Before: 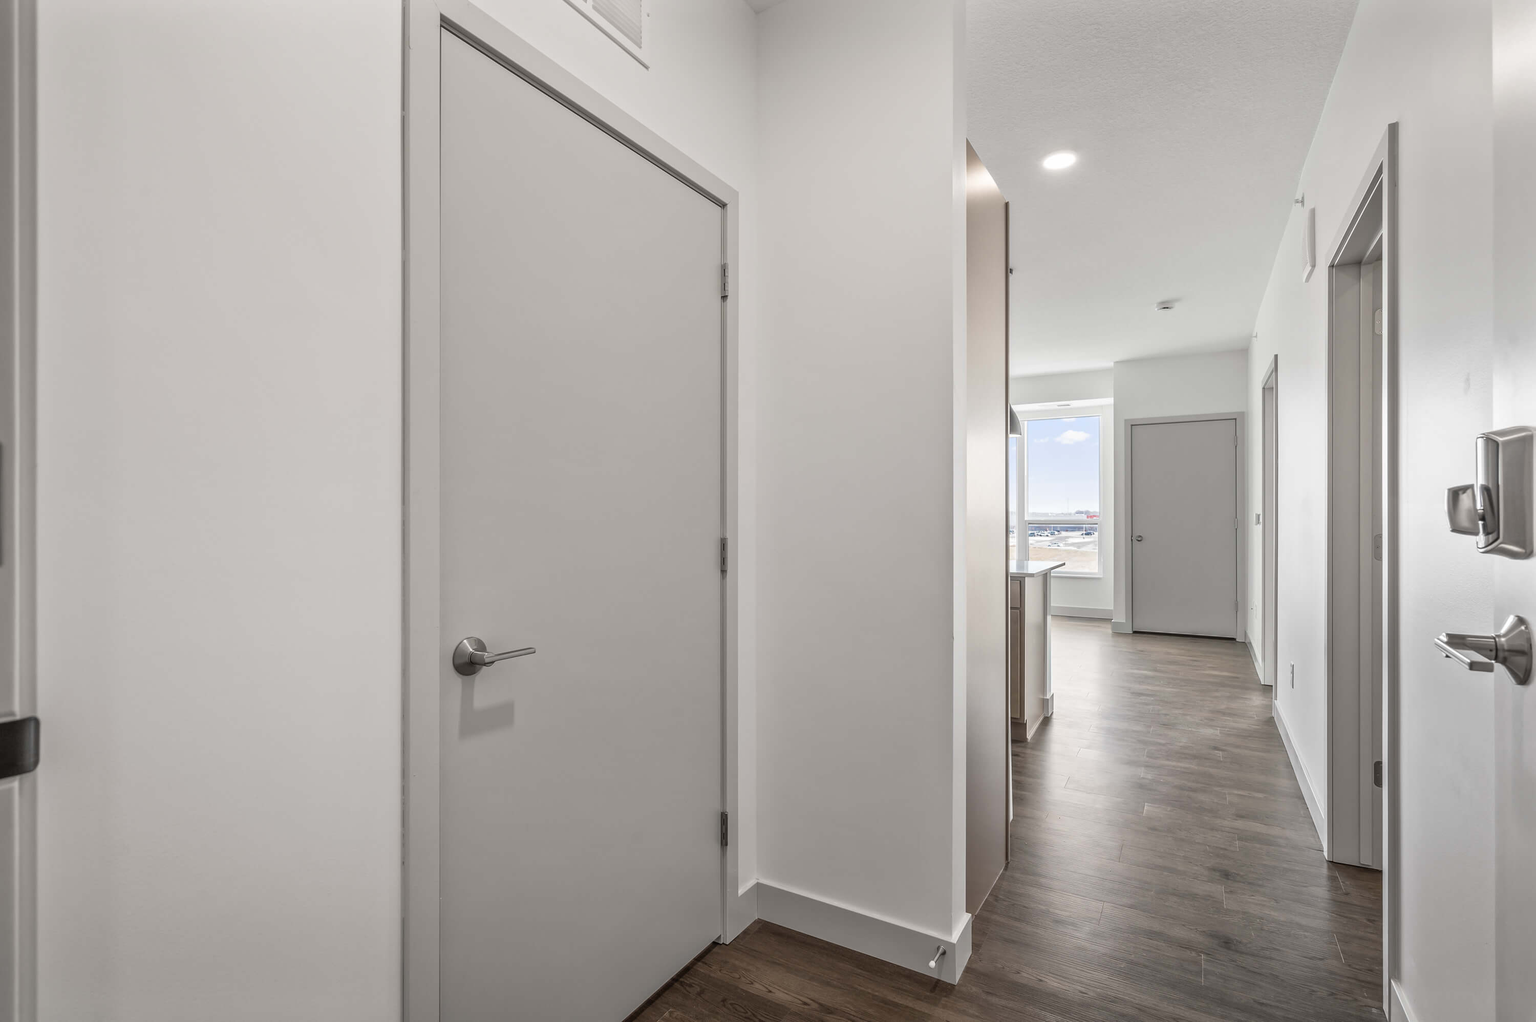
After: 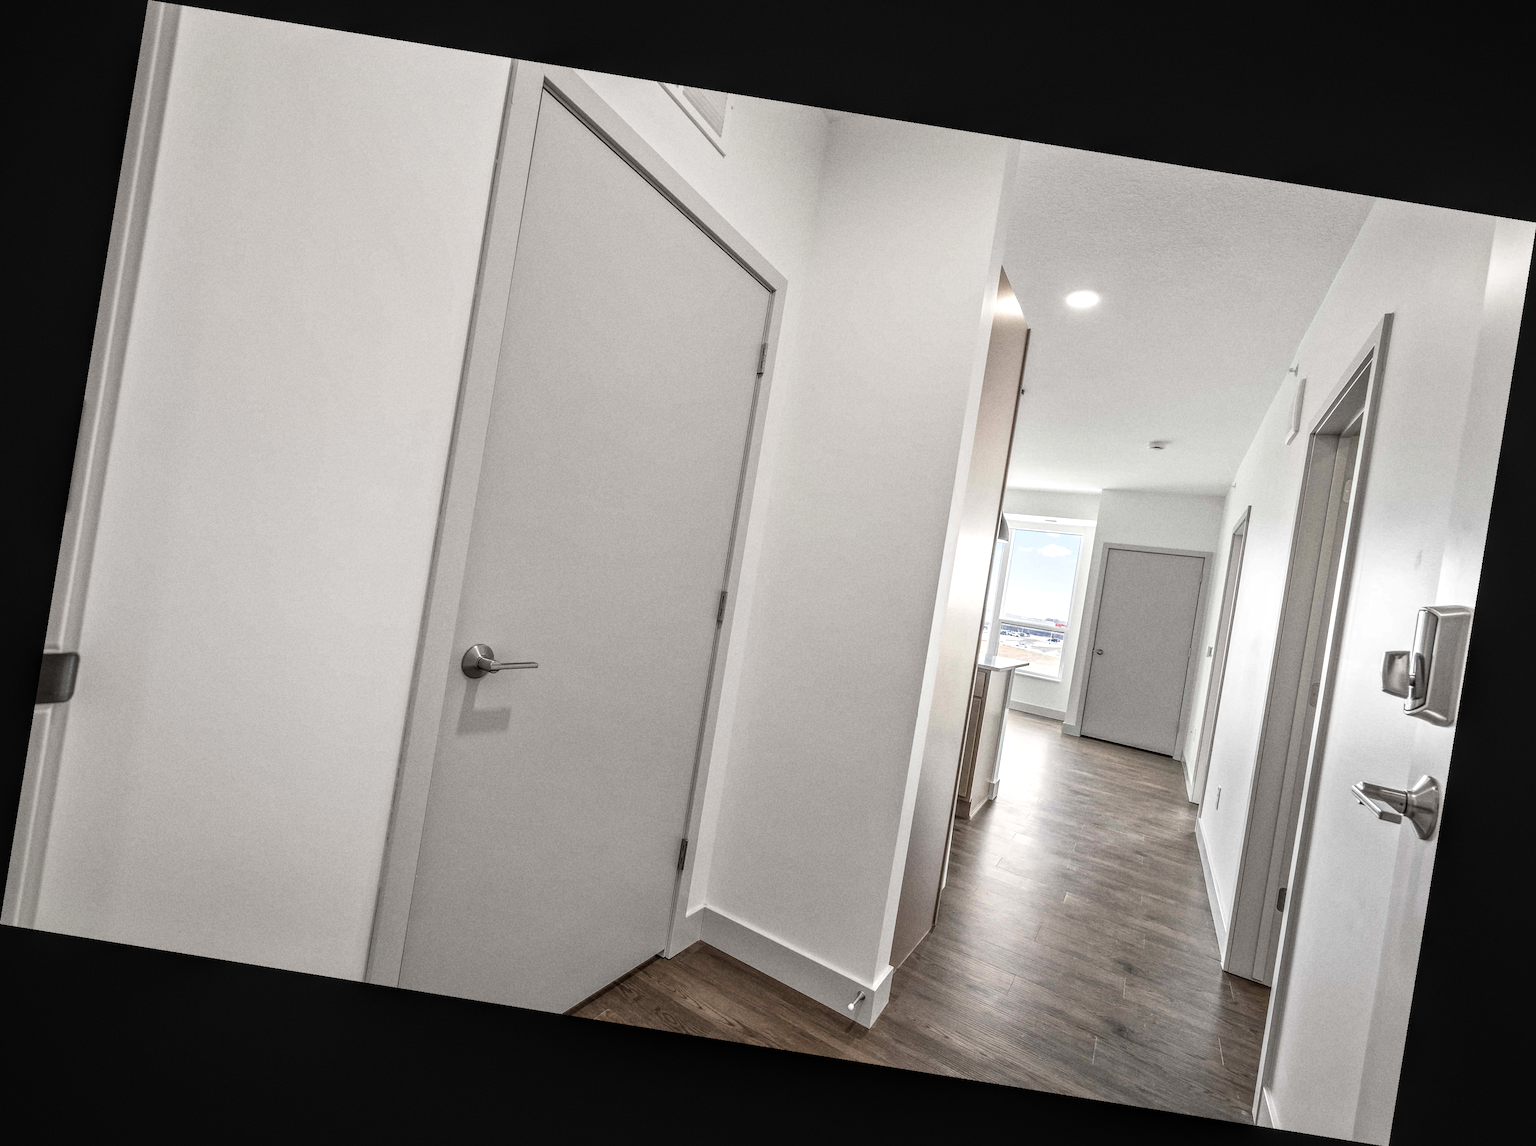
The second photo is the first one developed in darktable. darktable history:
local contrast: on, module defaults
rotate and perspective: rotation 9.12°, automatic cropping off
exposure: exposure 0.367 EV, compensate highlight preservation false
grain: coarseness 7.08 ISO, strength 21.67%, mid-tones bias 59.58%
